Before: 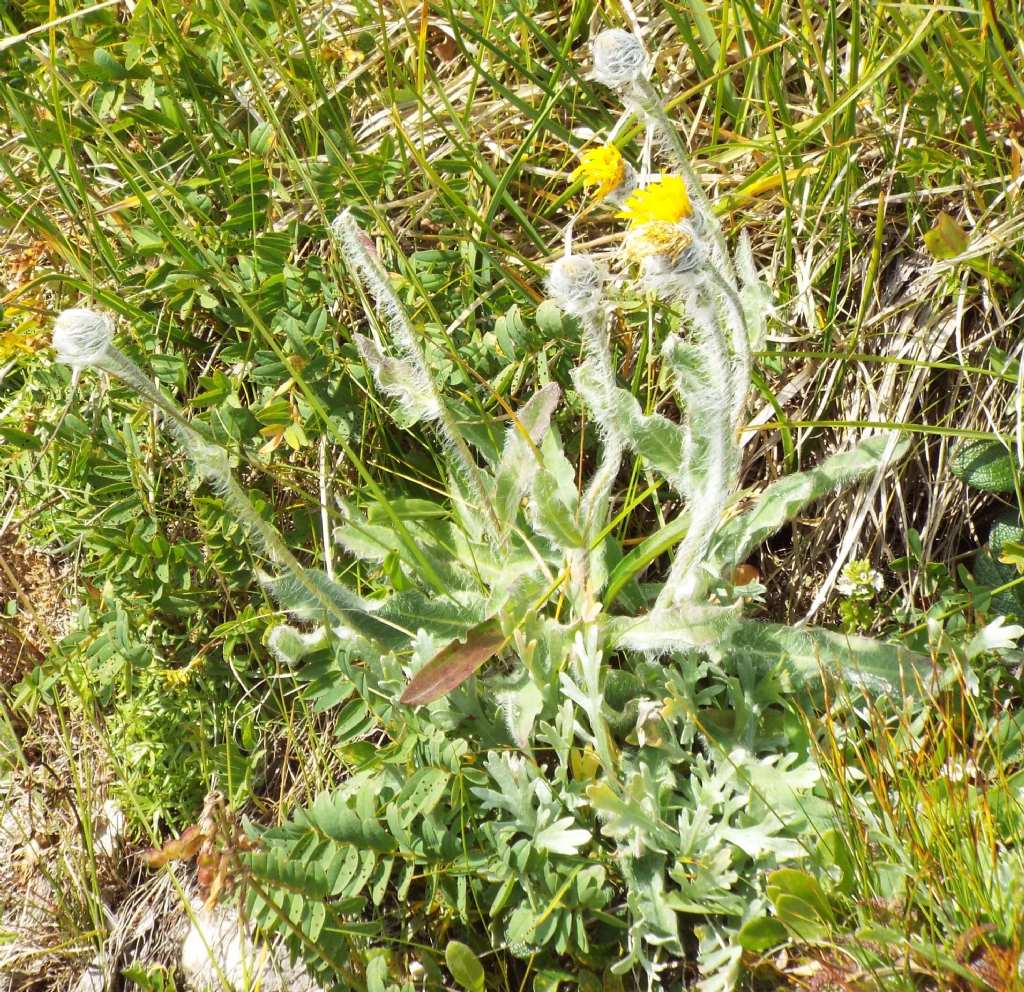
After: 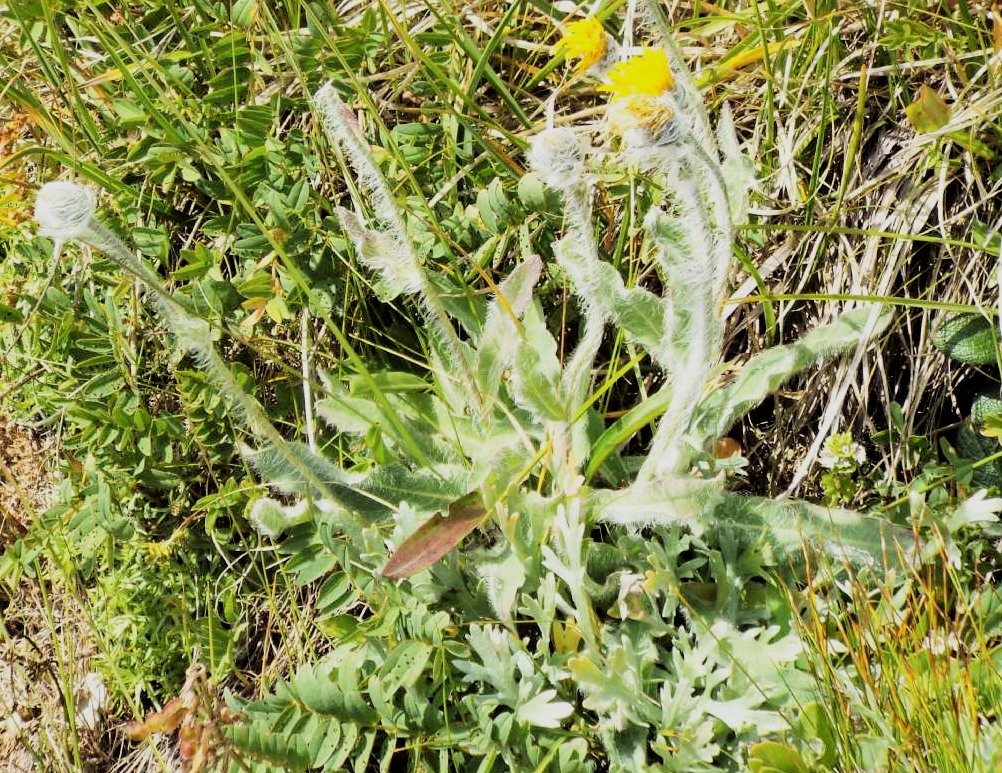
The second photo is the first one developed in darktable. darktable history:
filmic rgb: black relative exposure -5 EV, hardness 2.88, contrast 1.3
crop and rotate: left 1.814%, top 12.818%, right 0.25%, bottom 9.225%
shadows and highlights: radius 125.46, shadows 30.51, highlights -30.51, low approximation 0.01, soften with gaussian
